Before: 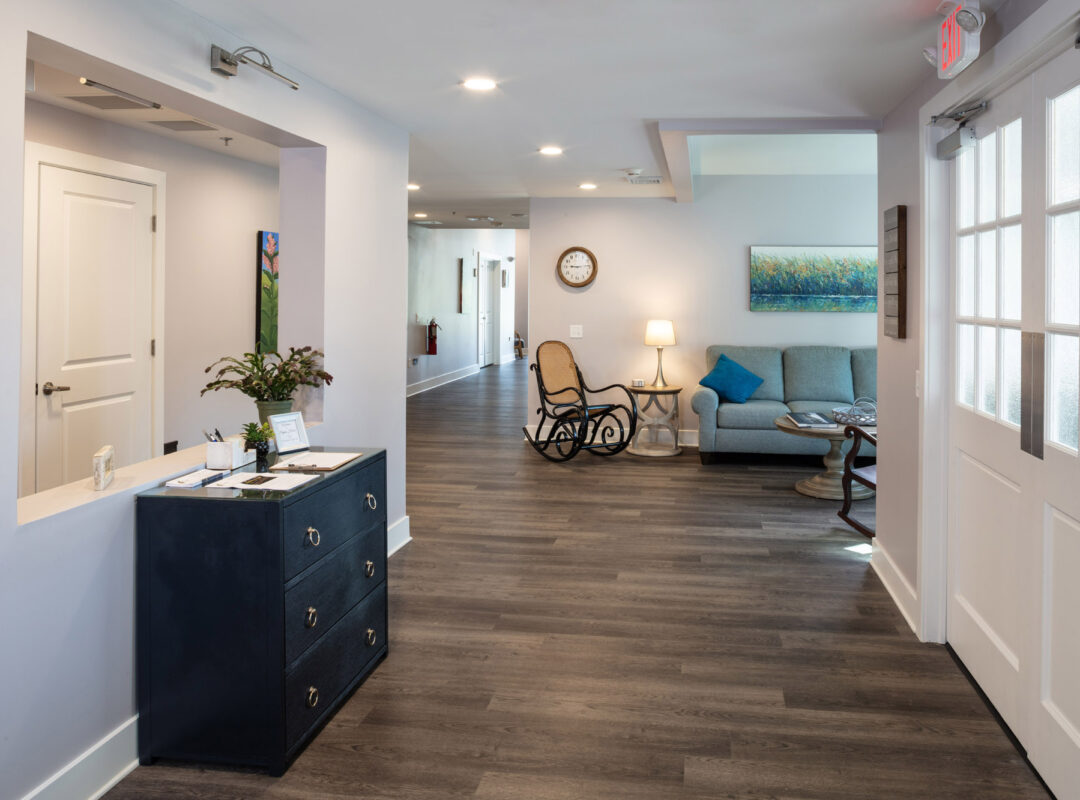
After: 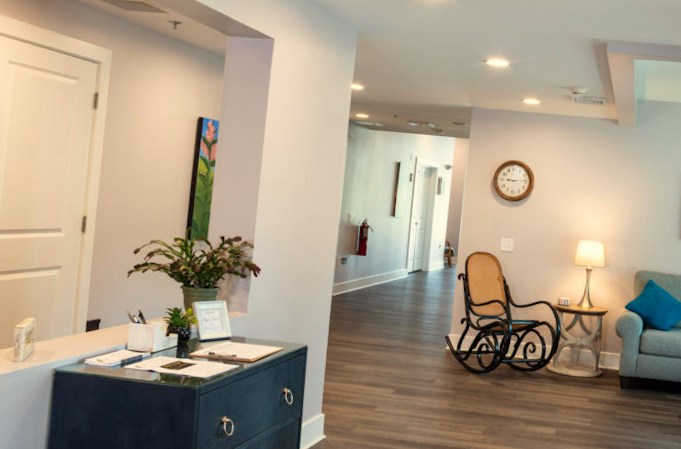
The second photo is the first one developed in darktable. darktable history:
white balance: red 1.029, blue 0.92
crop and rotate: angle -4.99°, left 2.122%, top 6.945%, right 27.566%, bottom 30.519%
